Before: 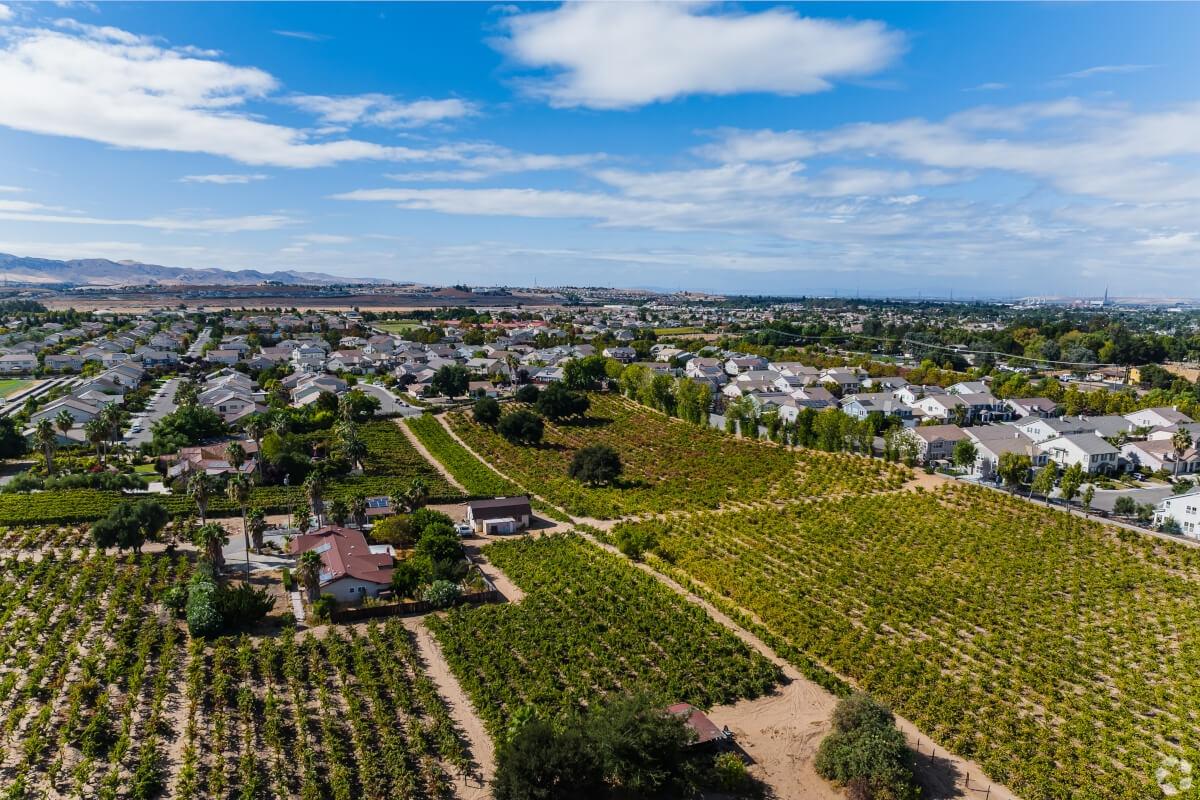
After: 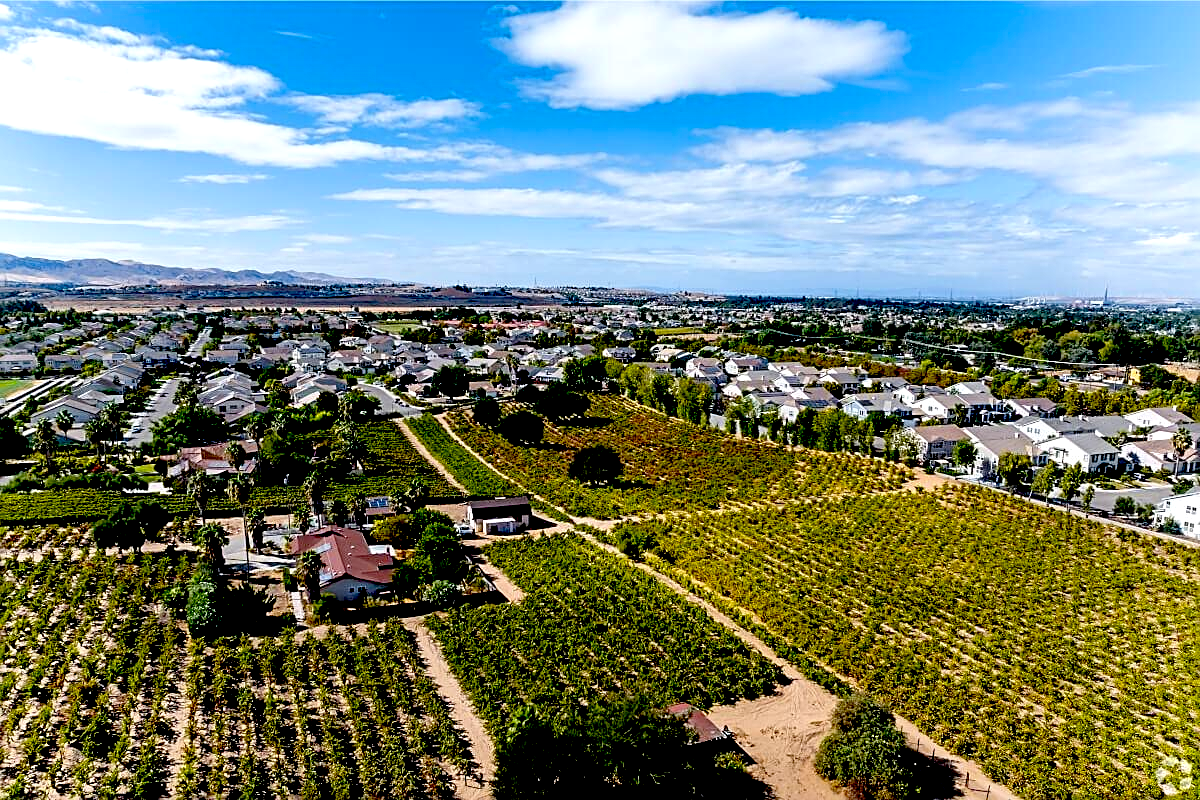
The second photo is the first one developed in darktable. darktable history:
exposure: black level correction 0.041, exposure 0.499 EV, compensate highlight preservation false
sharpen: on, module defaults
